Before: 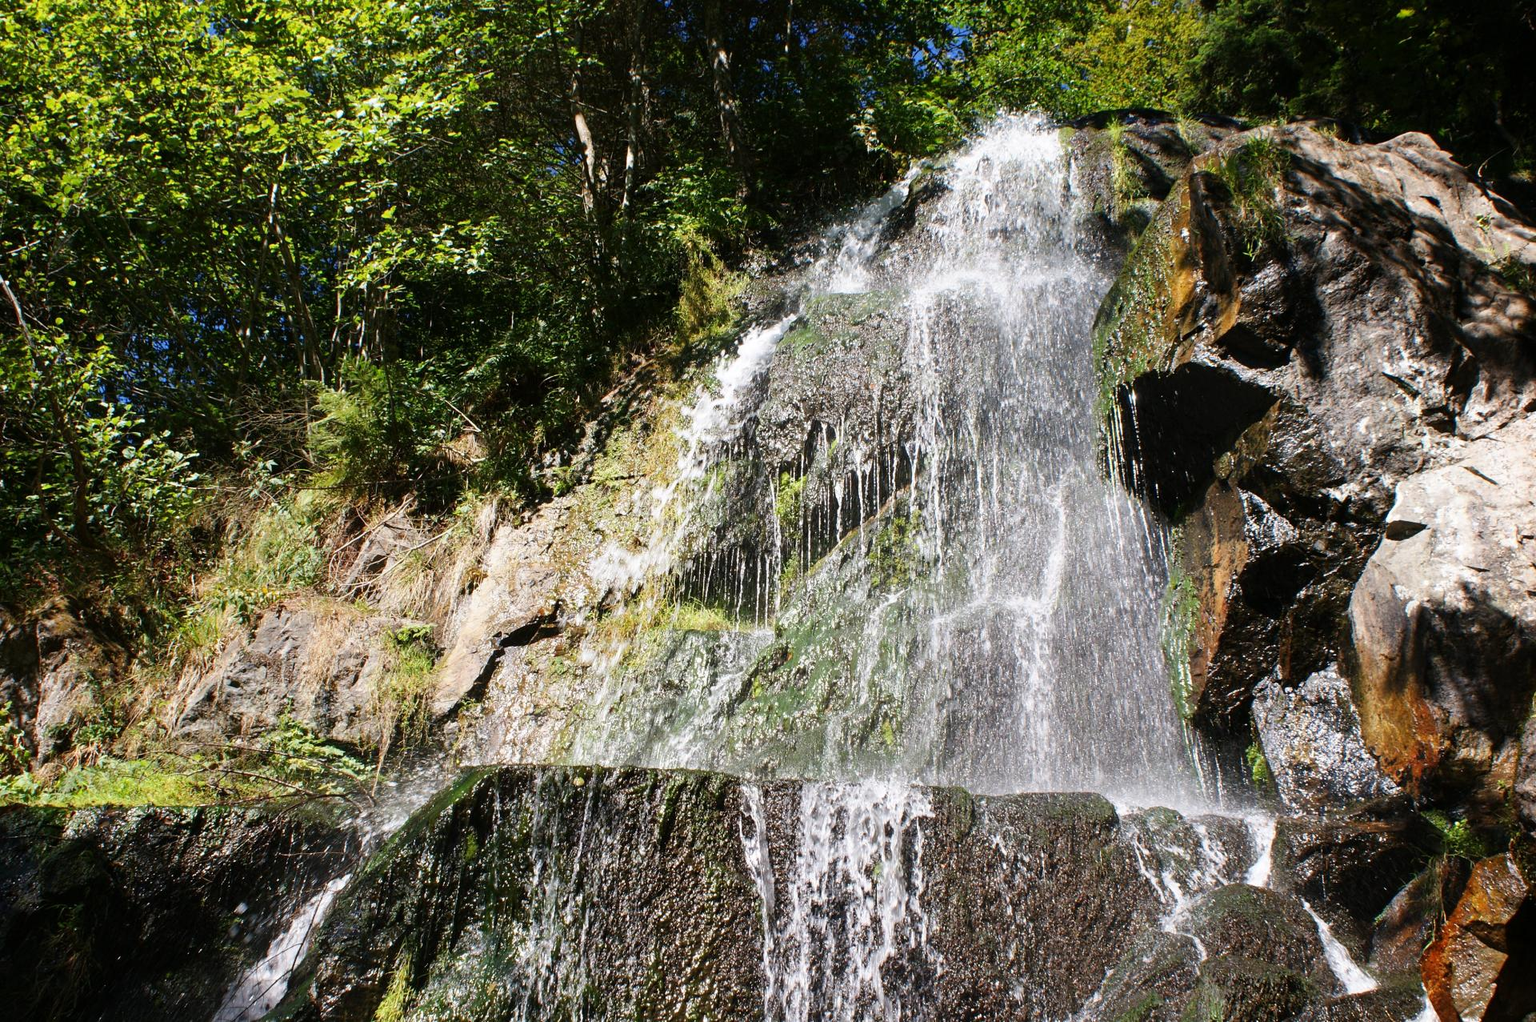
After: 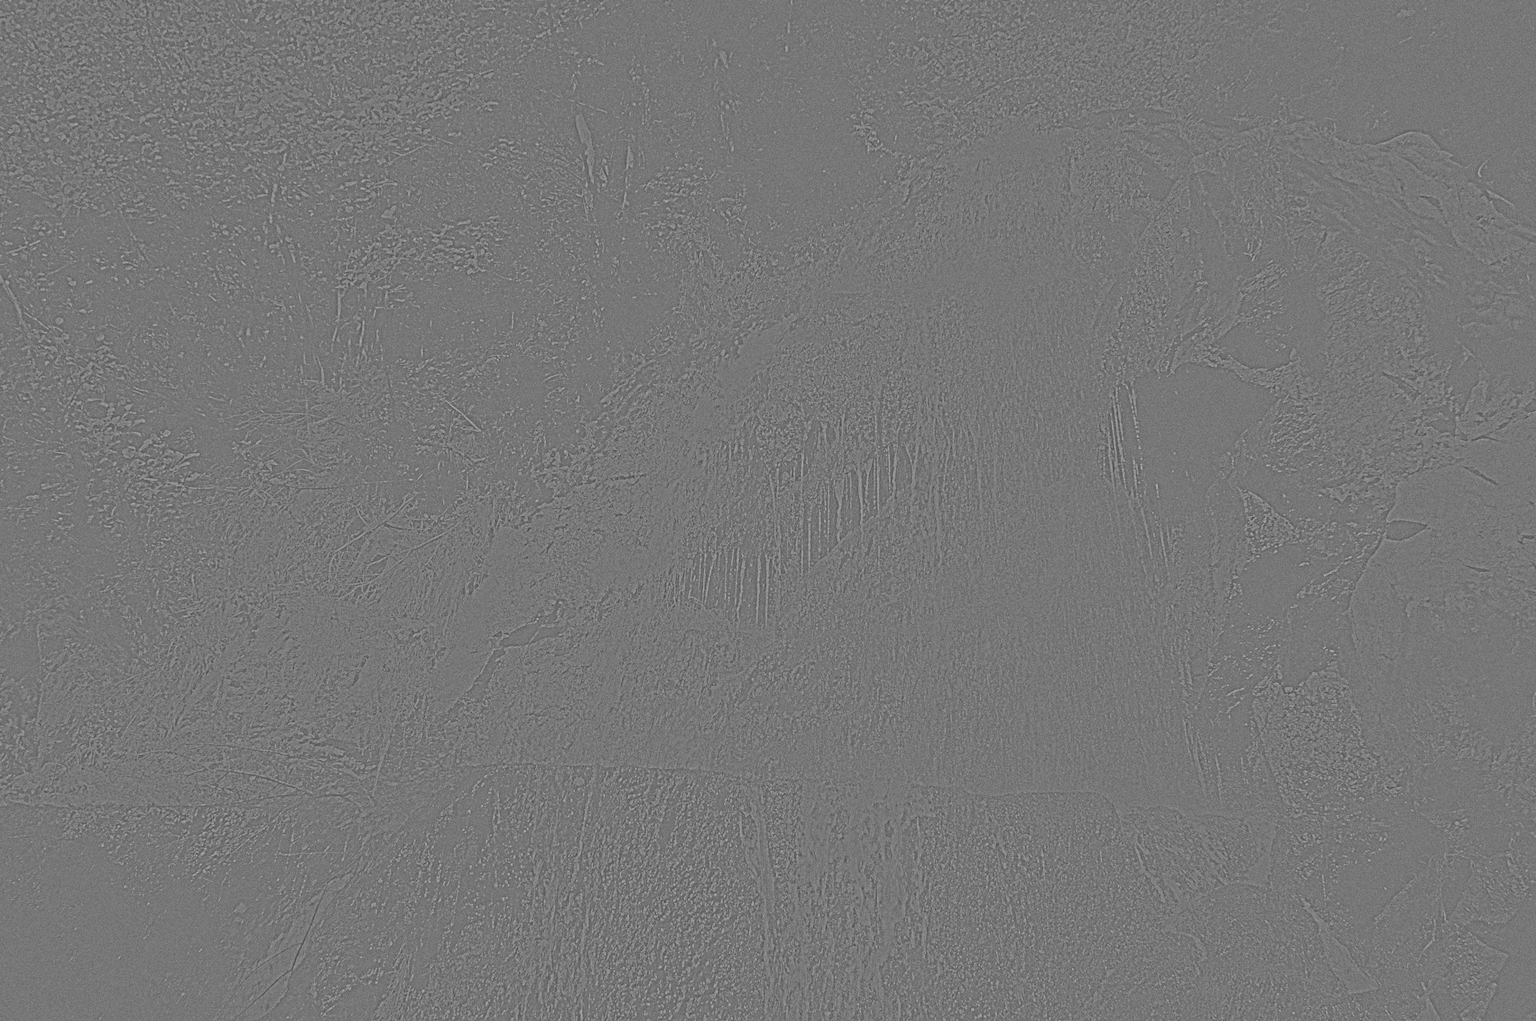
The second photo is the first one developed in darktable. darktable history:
grain: mid-tones bias 0%
highpass: sharpness 5.84%, contrast boost 8.44%
